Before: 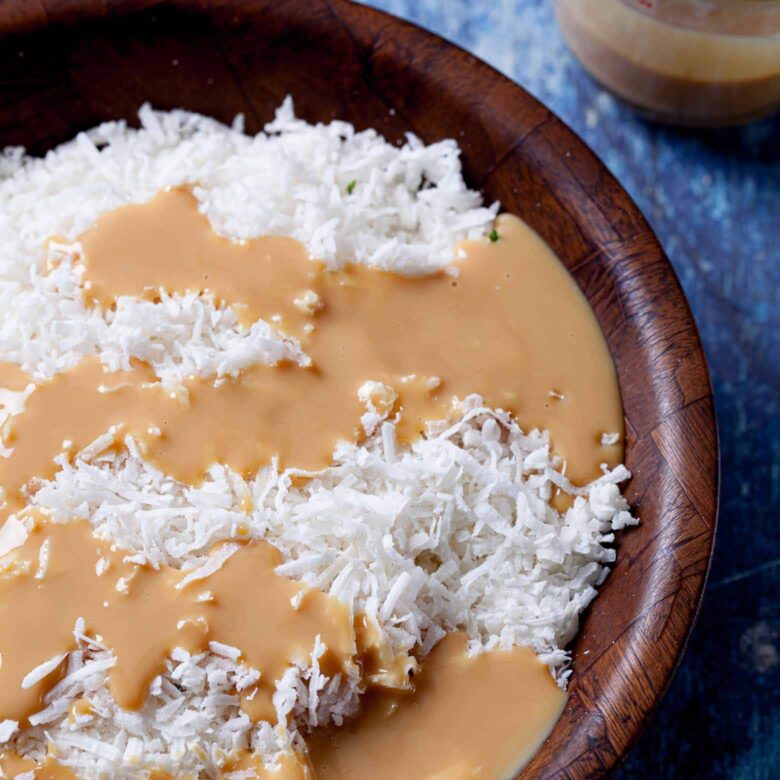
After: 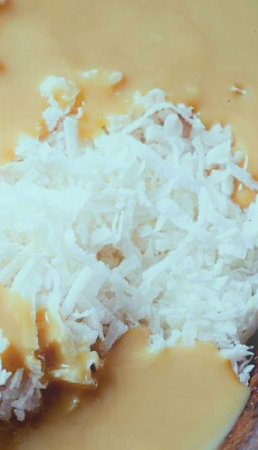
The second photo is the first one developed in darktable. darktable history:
color balance: mode lift, gamma, gain (sRGB), lift [0.997, 0.979, 1.021, 1.011], gamma [1, 1.084, 0.916, 0.998], gain [1, 0.87, 1.13, 1.101], contrast 4.55%, contrast fulcrum 38.24%, output saturation 104.09%
filmic rgb: black relative exposure -7.65 EV, white relative exposure 4.56 EV, hardness 3.61
crop: left 40.878%, top 39.176%, right 25.993%, bottom 3.081%
bloom: on, module defaults
